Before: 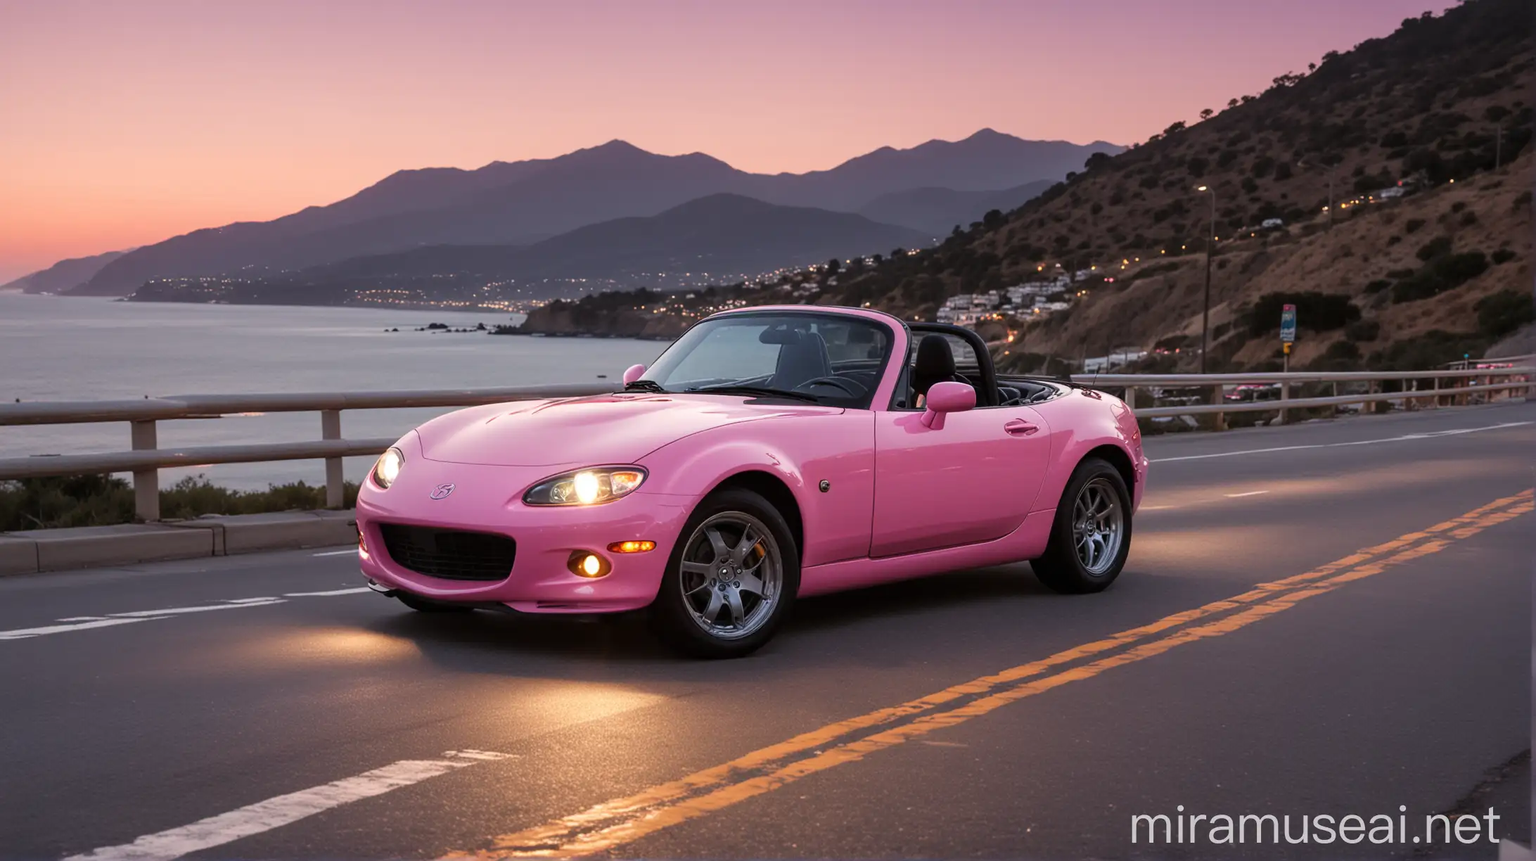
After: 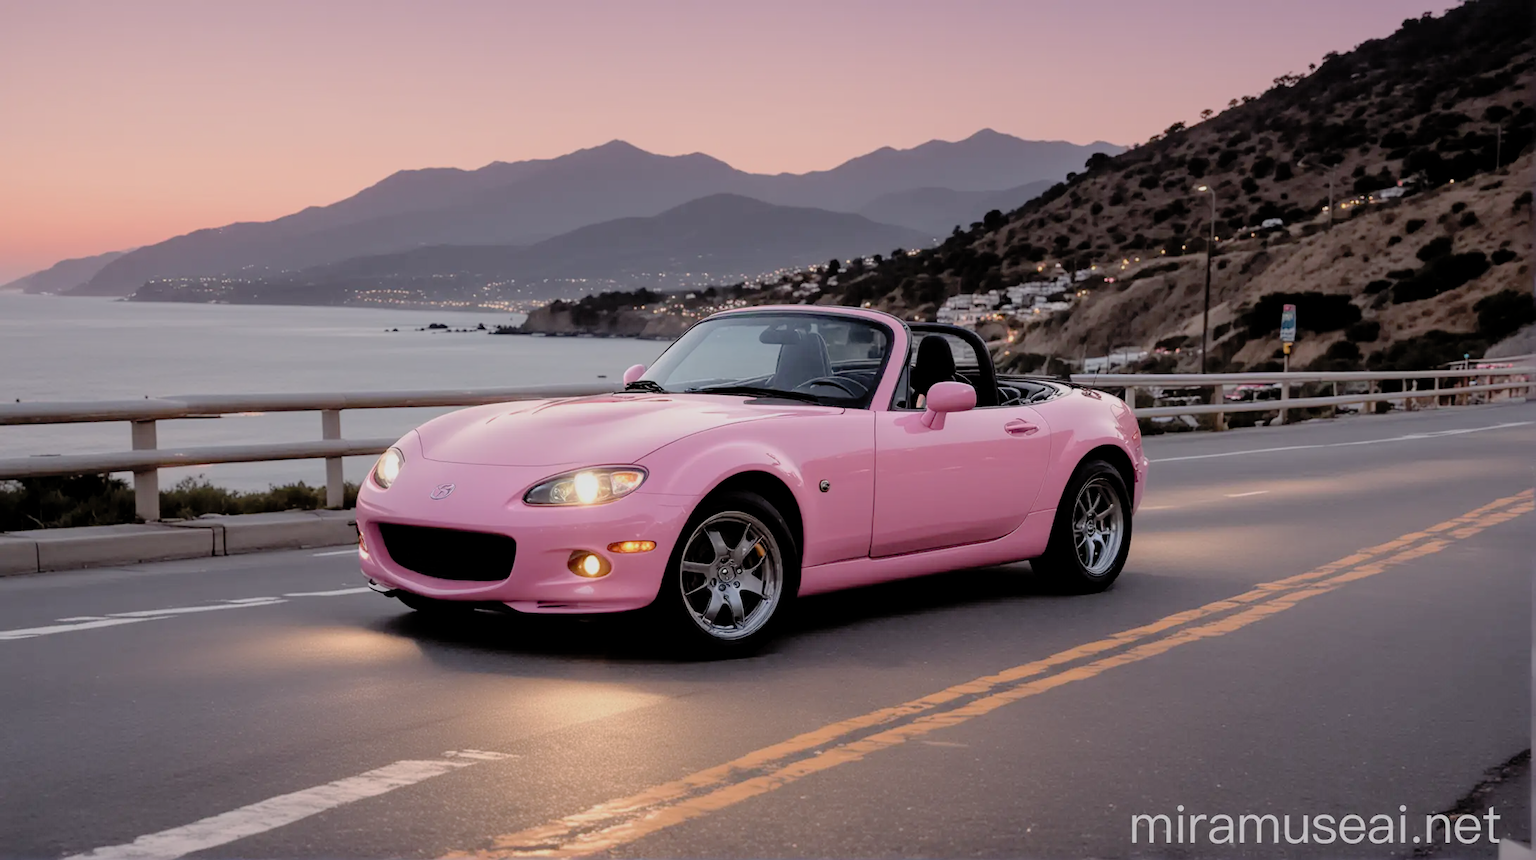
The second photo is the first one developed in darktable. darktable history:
tone equalizer: on, module defaults
filmic rgb: black relative exposure -7.74 EV, white relative exposure 4.37 EV, threshold 5.94 EV, target black luminance 0%, hardness 3.75, latitude 50.63%, contrast 1.075, highlights saturation mix 9.43%, shadows ↔ highlights balance -0.252%, enable highlight reconstruction true
tone curve: curves: ch0 [(0, 0) (0.004, 0.008) (0.077, 0.156) (0.169, 0.29) (0.774, 0.774) (1, 1)], preserve colors none
